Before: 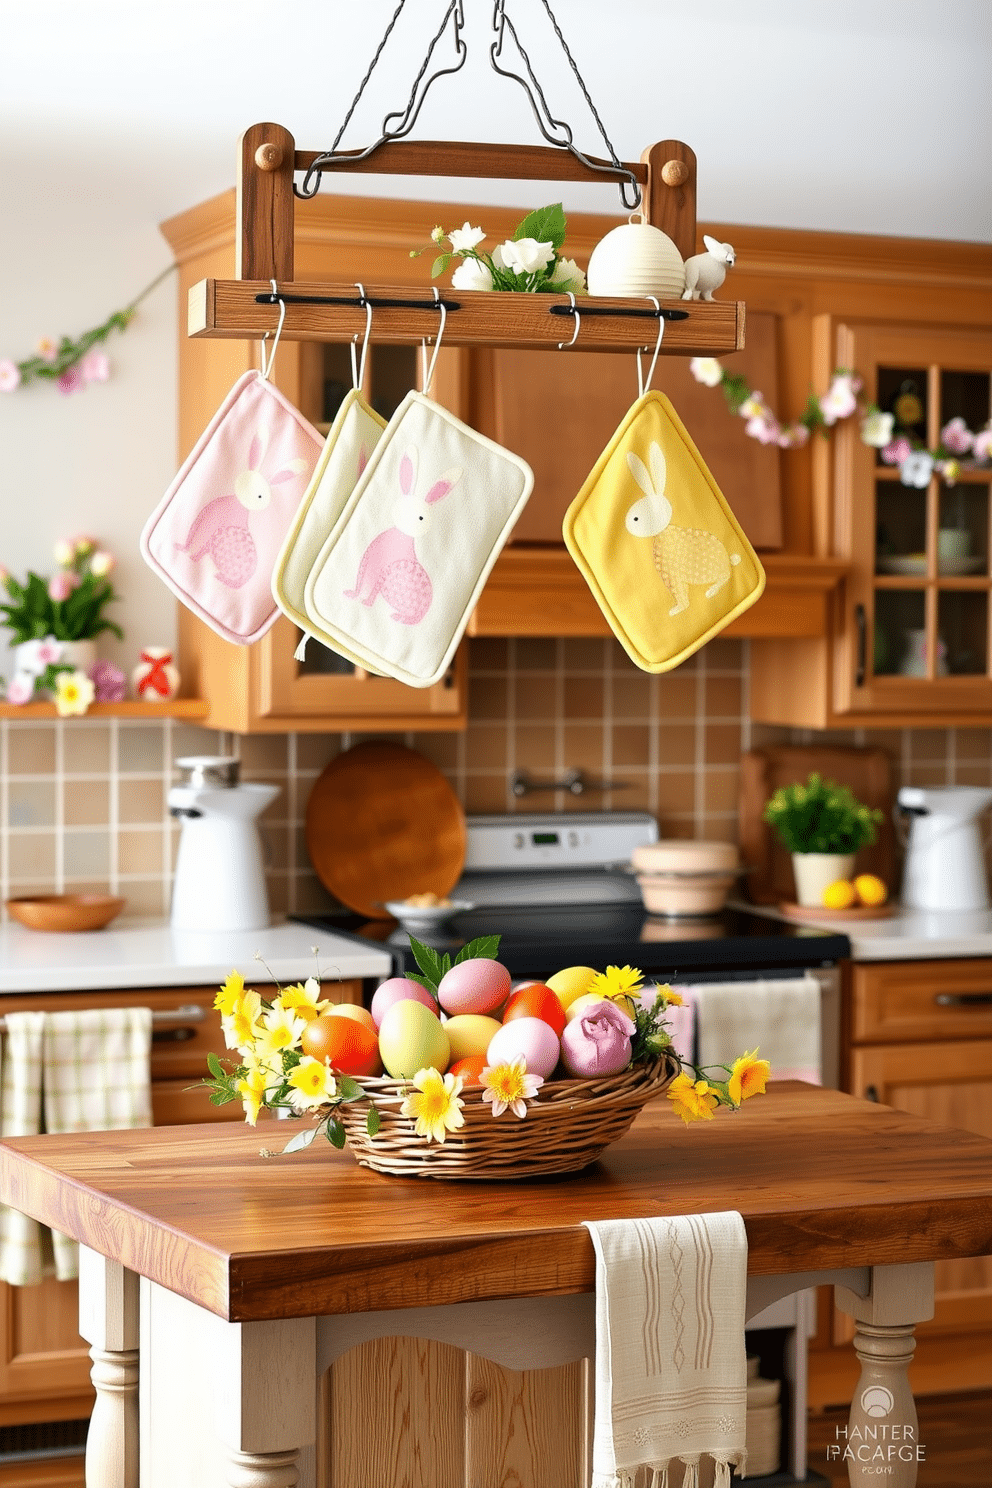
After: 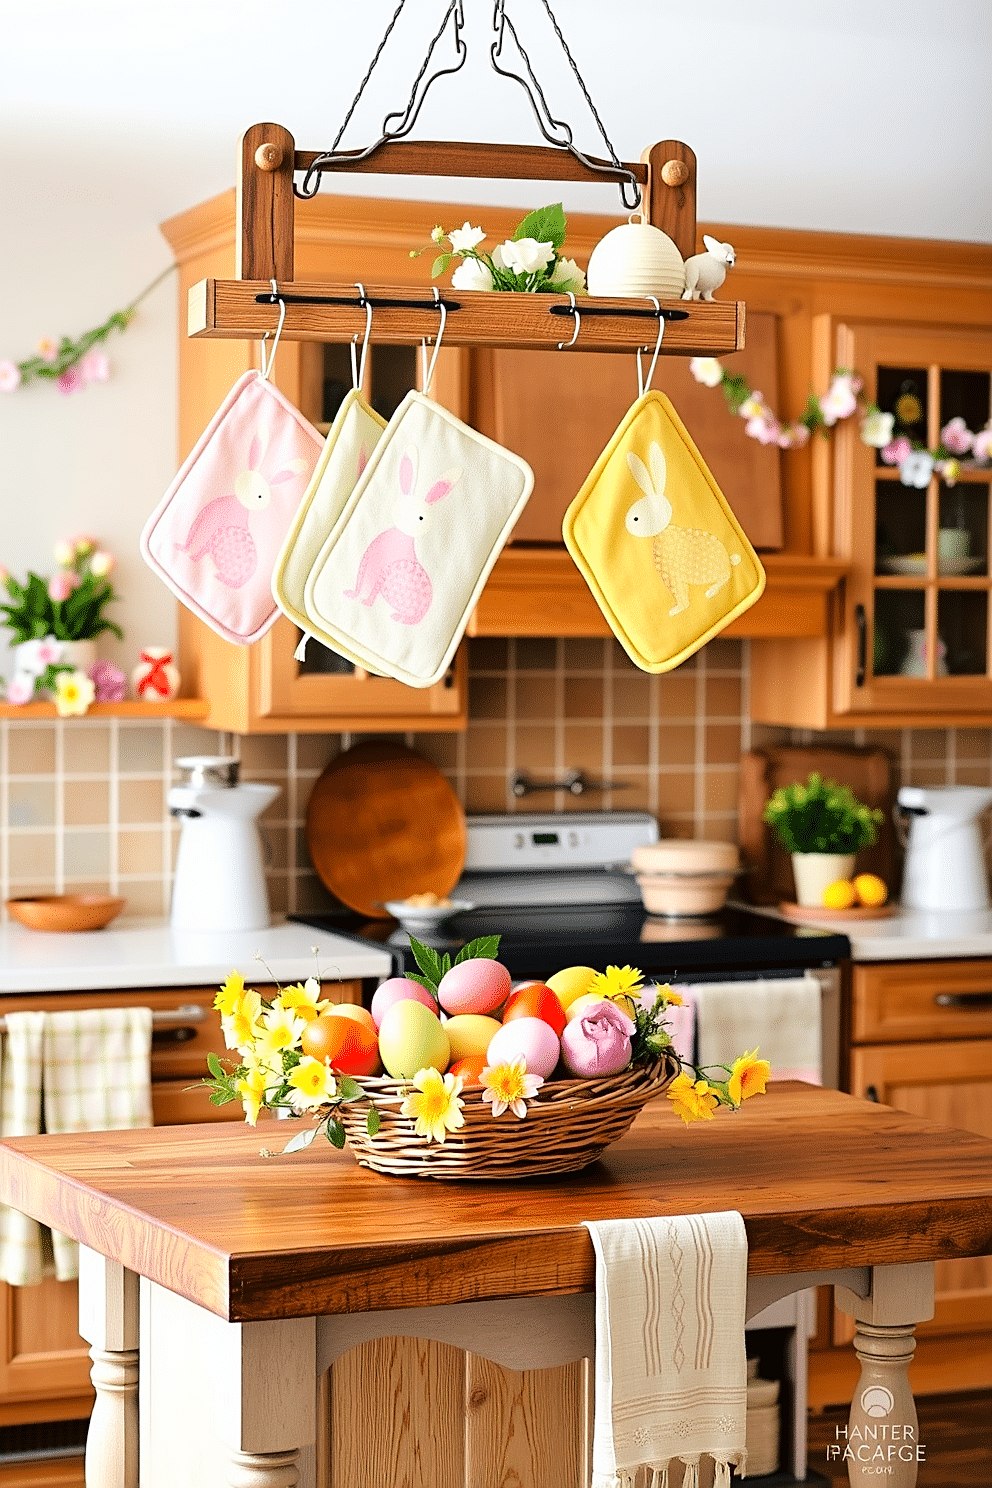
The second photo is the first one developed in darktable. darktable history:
sharpen: on, module defaults
tone curve: curves: ch0 [(0, 0.01) (0.058, 0.039) (0.159, 0.117) (0.282, 0.327) (0.45, 0.534) (0.676, 0.751) (0.89, 0.919) (1, 1)]; ch1 [(0, 0) (0.094, 0.081) (0.285, 0.299) (0.385, 0.403) (0.447, 0.455) (0.495, 0.496) (0.544, 0.552) (0.589, 0.612) (0.722, 0.728) (1, 1)]; ch2 [(0, 0) (0.257, 0.217) (0.43, 0.421) (0.498, 0.507) (0.531, 0.544) (0.56, 0.579) (0.625, 0.642) (1, 1)], color space Lab, linked channels, preserve colors none
